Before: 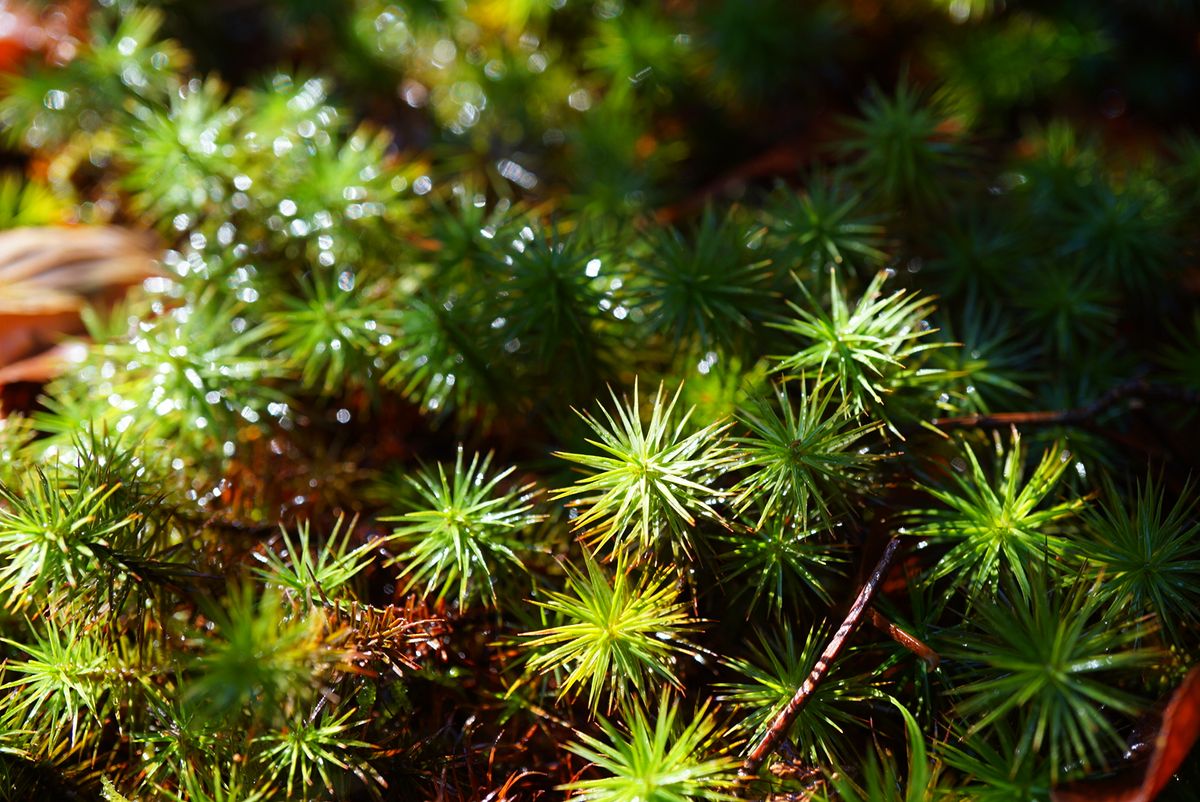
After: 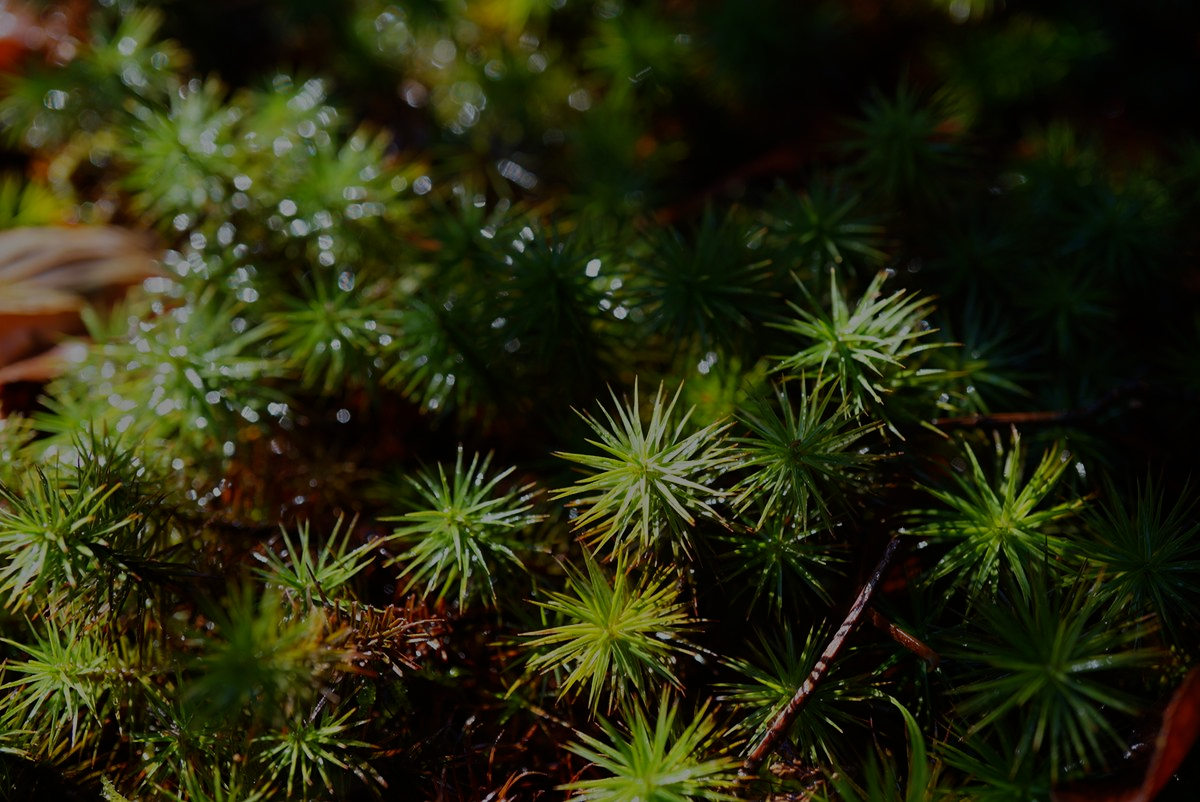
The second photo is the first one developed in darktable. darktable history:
tone equalizer: -8 EV -1.97 EV, -7 EV -1.99 EV, -6 EV -1.96 EV, -5 EV -1.98 EV, -4 EV -1.98 EV, -3 EV -1.97 EV, -2 EV -1.97 EV, -1 EV -1.61 EV, +0 EV -1.99 EV, smoothing 1
